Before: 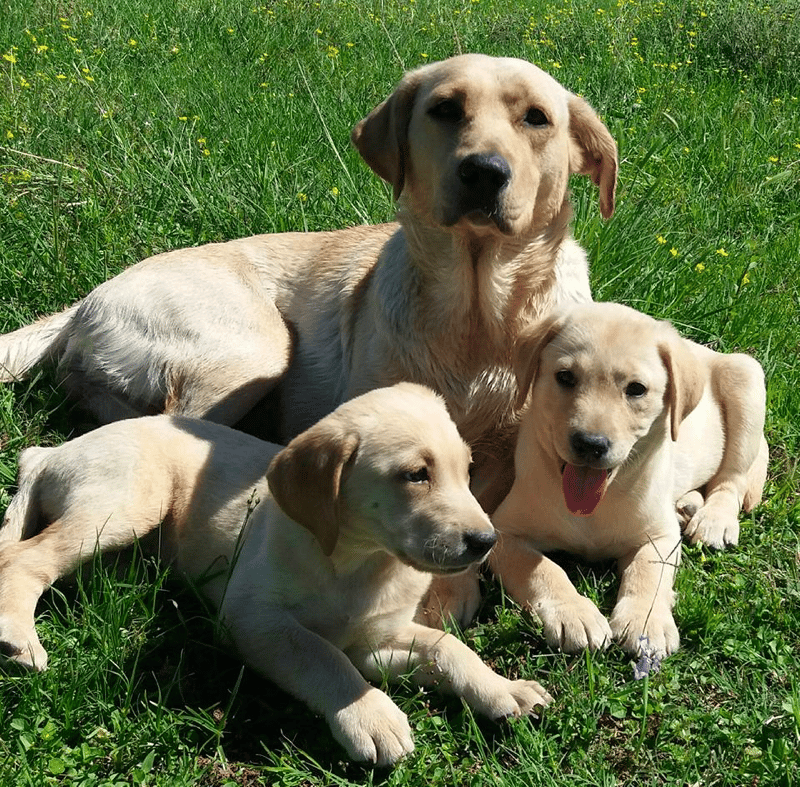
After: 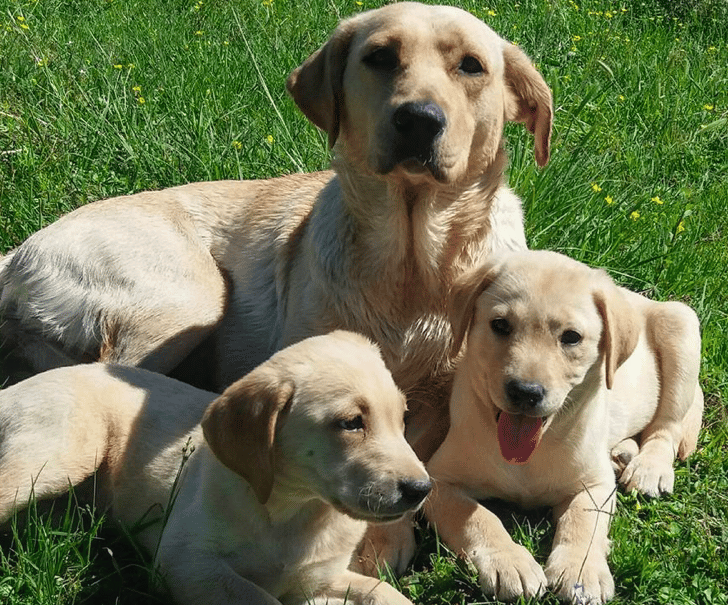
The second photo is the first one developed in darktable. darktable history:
crop: left 8.155%, top 6.611%, bottom 15.385%
local contrast: detail 110%
